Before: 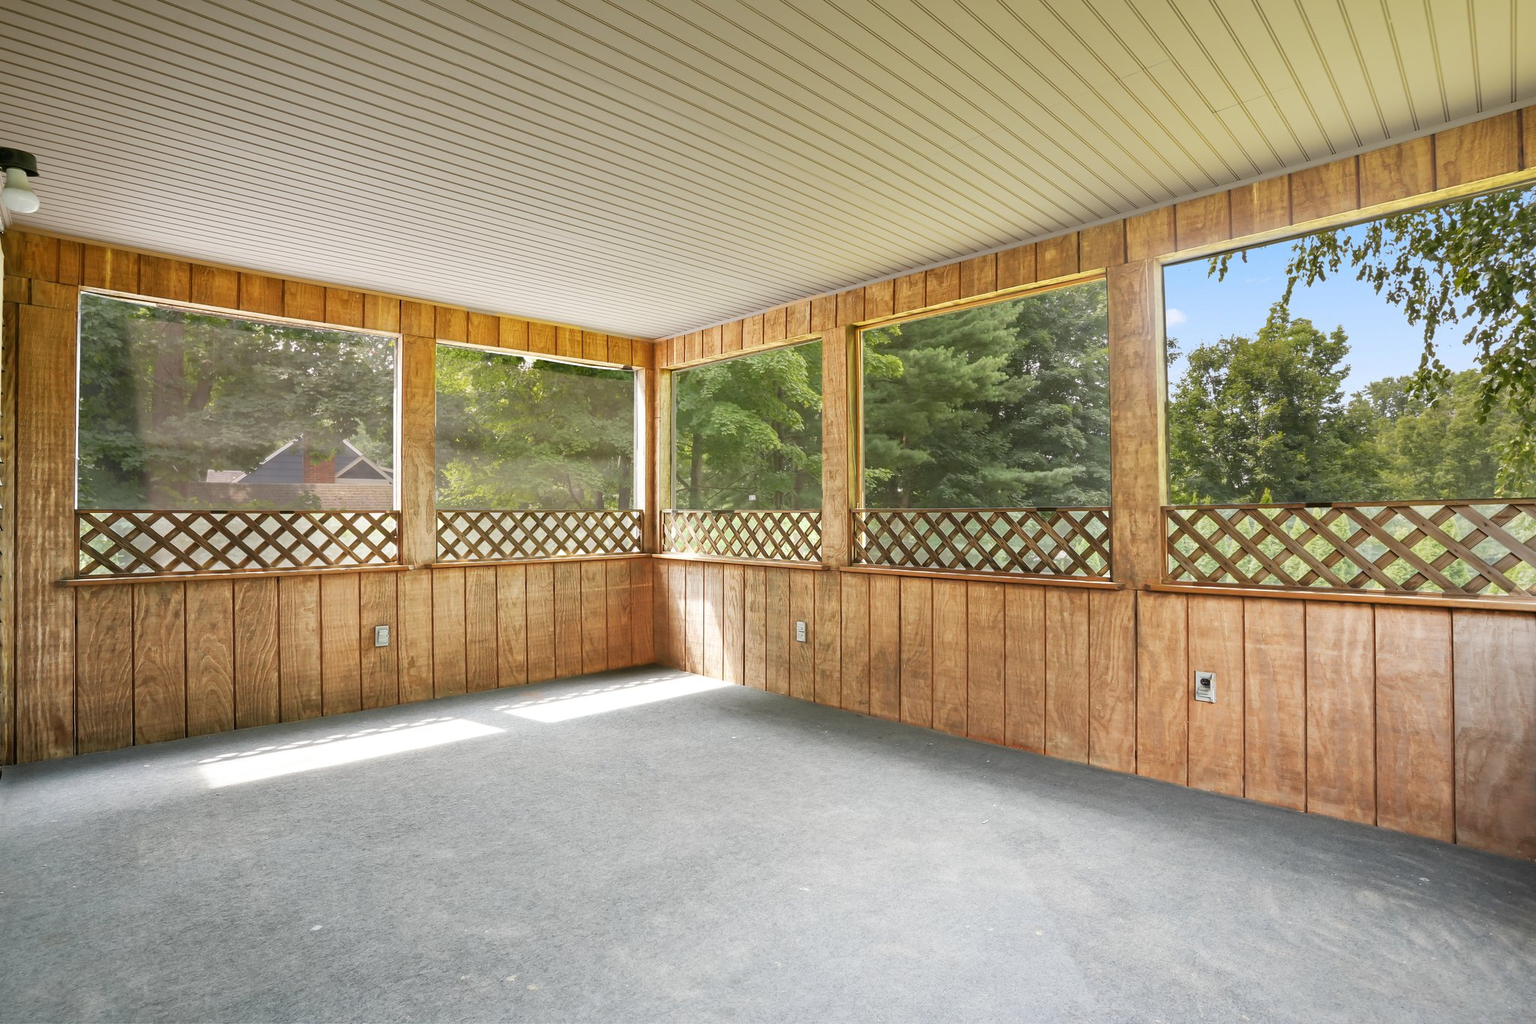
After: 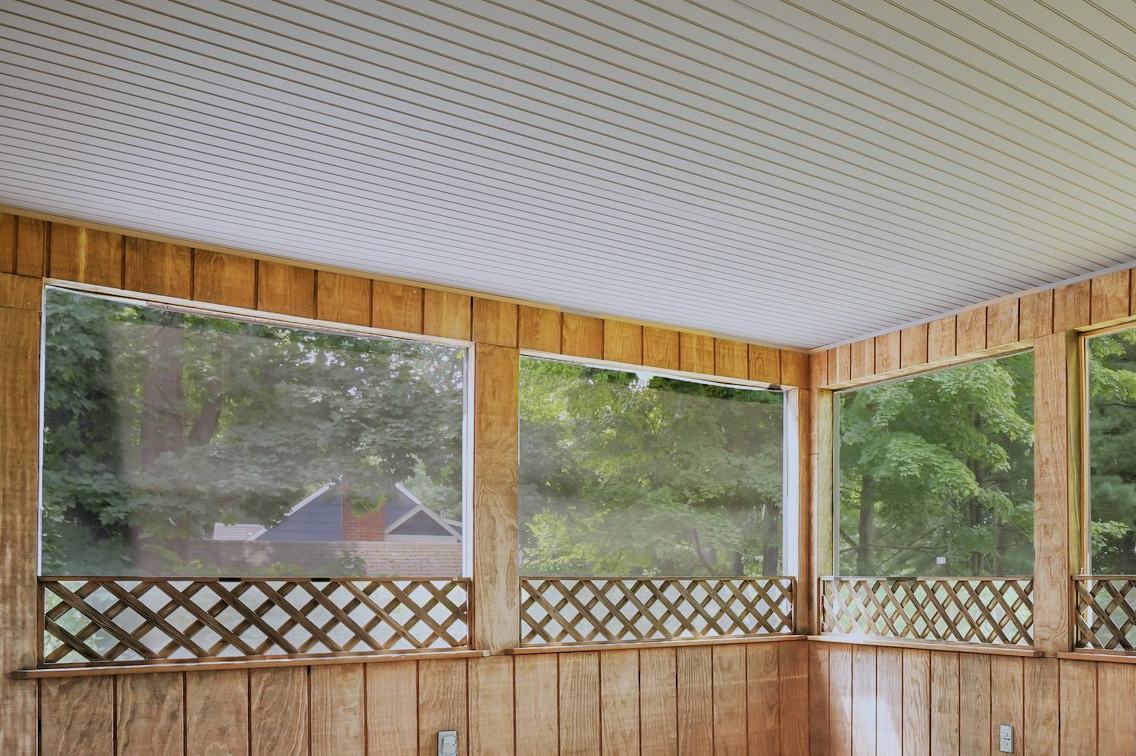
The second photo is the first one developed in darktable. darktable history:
filmic rgb: black relative exposure -4.83 EV, white relative exposure 4.02 EV, threshold 3.01 EV, hardness 2.8, enable highlight reconstruction true
color calibration: illuminant custom, x 0.371, y 0.382, temperature 4283.16 K
crop and rotate: left 3.046%, top 7.577%, right 41.475%, bottom 37.029%
